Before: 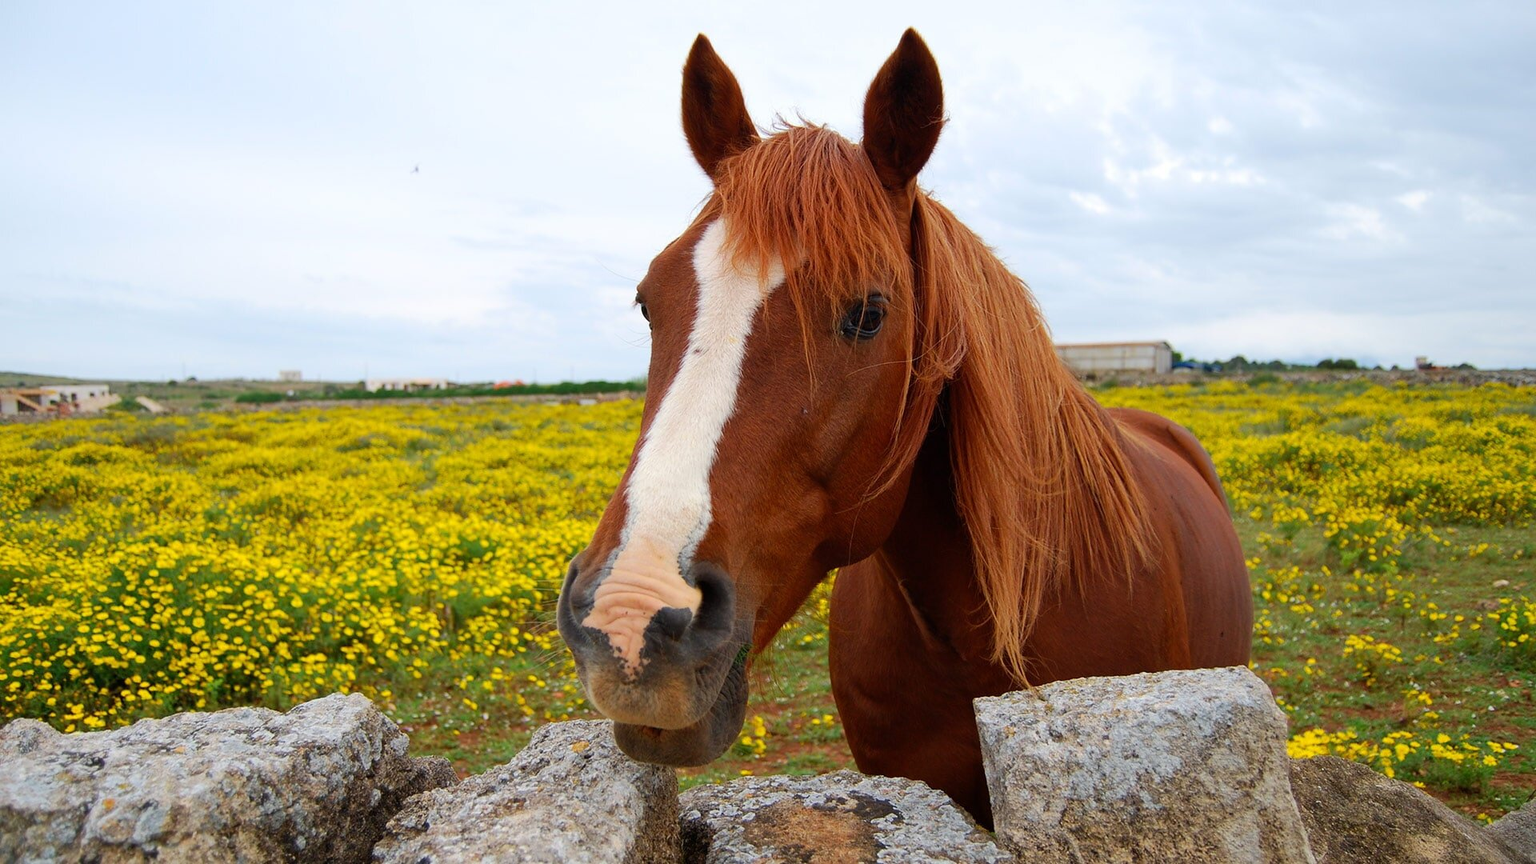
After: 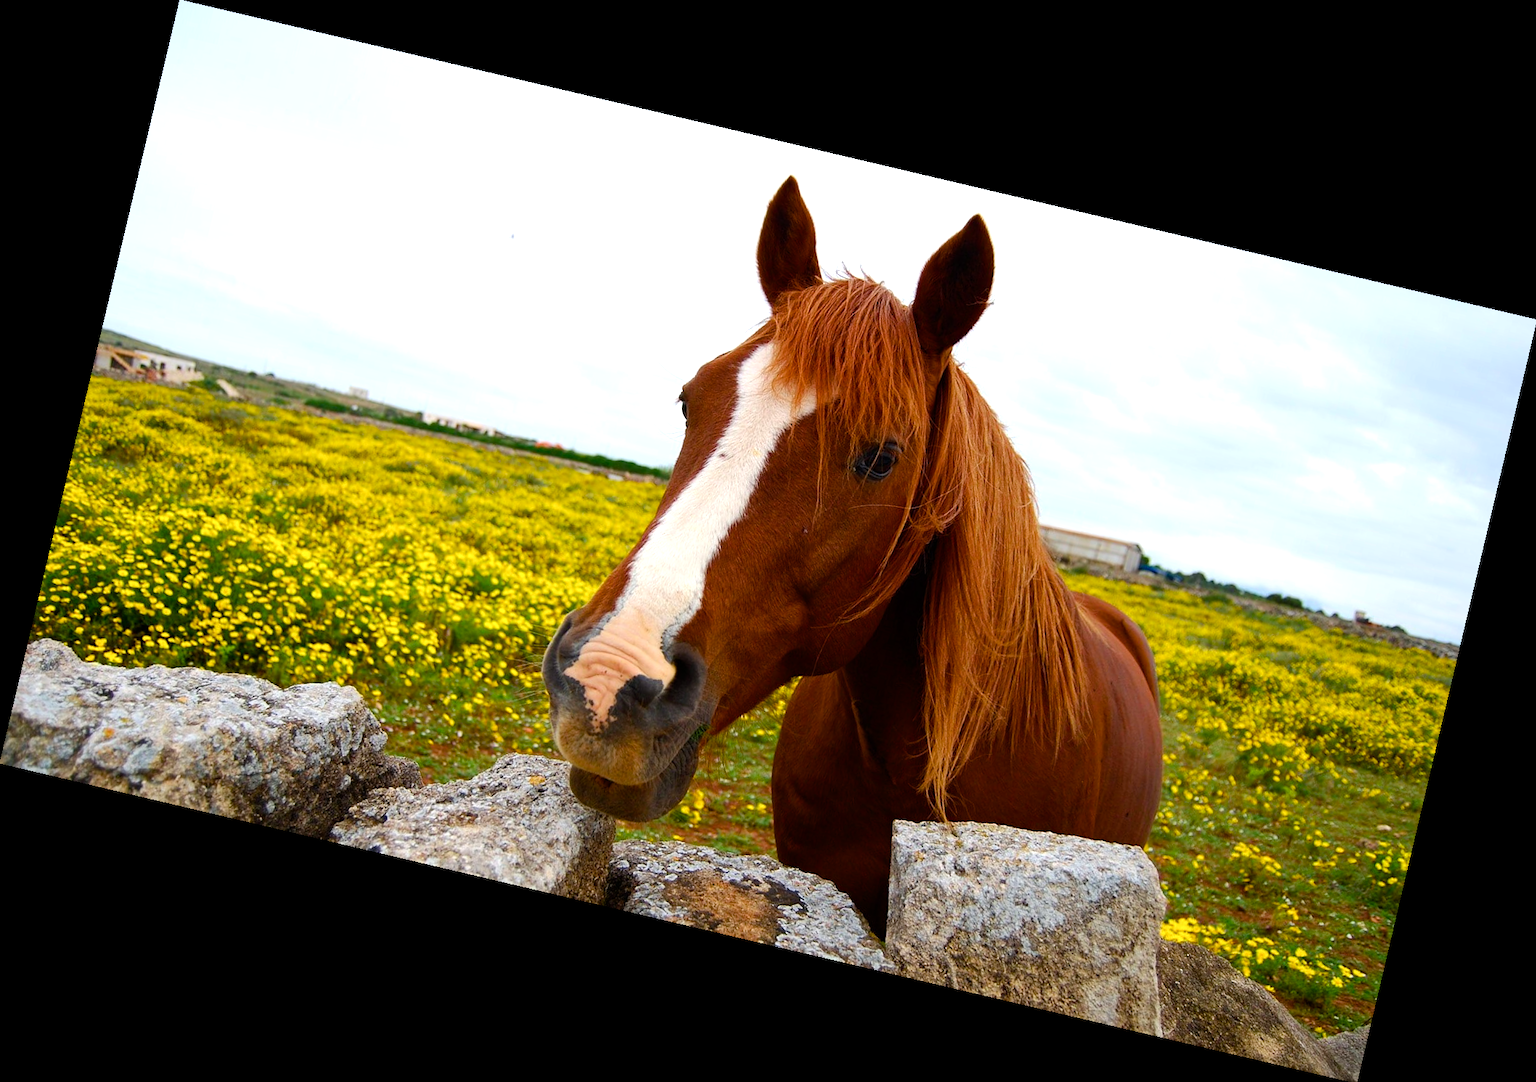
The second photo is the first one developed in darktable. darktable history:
rotate and perspective: rotation 13.27°, automatic cropping off
color balance rgb: shadows lift › luminance -20%, power › hue 72.24°, highlights gain › luminance 15%, global offset › hue 171.6°, perceptual saturation grading › global saturation 14.09%, perceptual saturation grading › highlights -25%, perceptual saturation grading › shadows 25%, global vibrance 25%, contrast 10%
